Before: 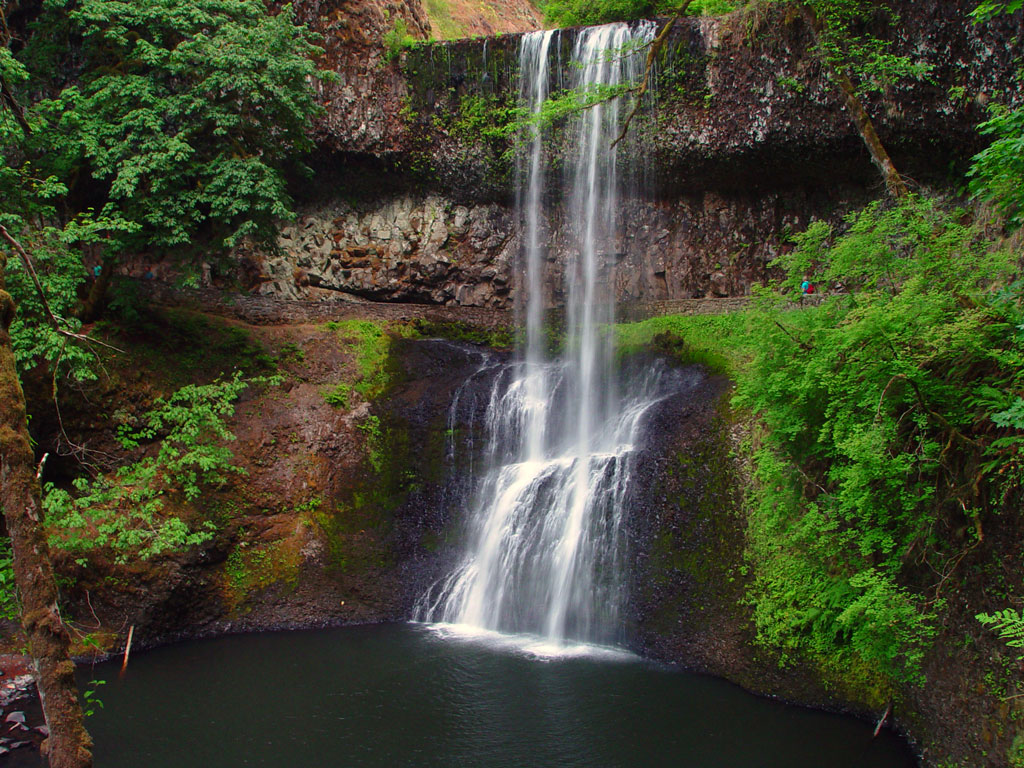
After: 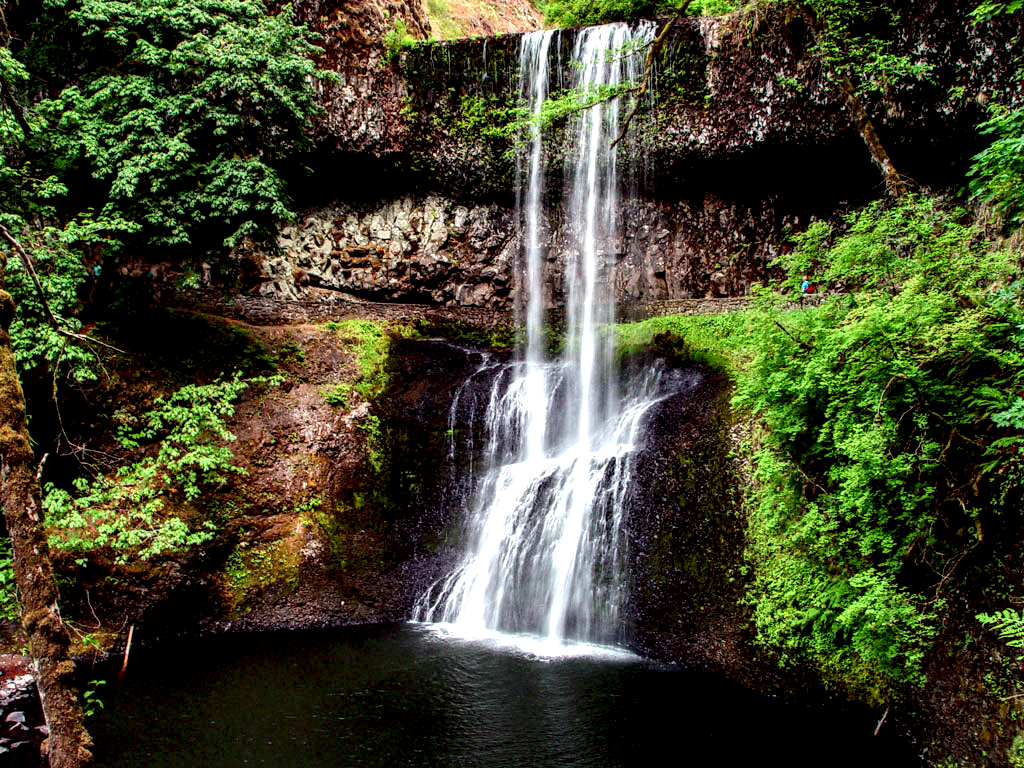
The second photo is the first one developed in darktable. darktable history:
color balance rgb: power › chroma 0.298%, power › hue 23.97°, global offset › luminance -0.841%, linear chroma grading › mid-tones 7.99%, perceptual saturation grading › global saturation 0.738%, perceptual brilliance grading › mid-tones 10.202%, perceptual brilliance grading › shadows 15.42%
color correction: highlights a* -2.77, highlights b* -2.25, shadows a* 2.13, shadows b* 2.81
local contrast: shadows 176%, detail 223%
